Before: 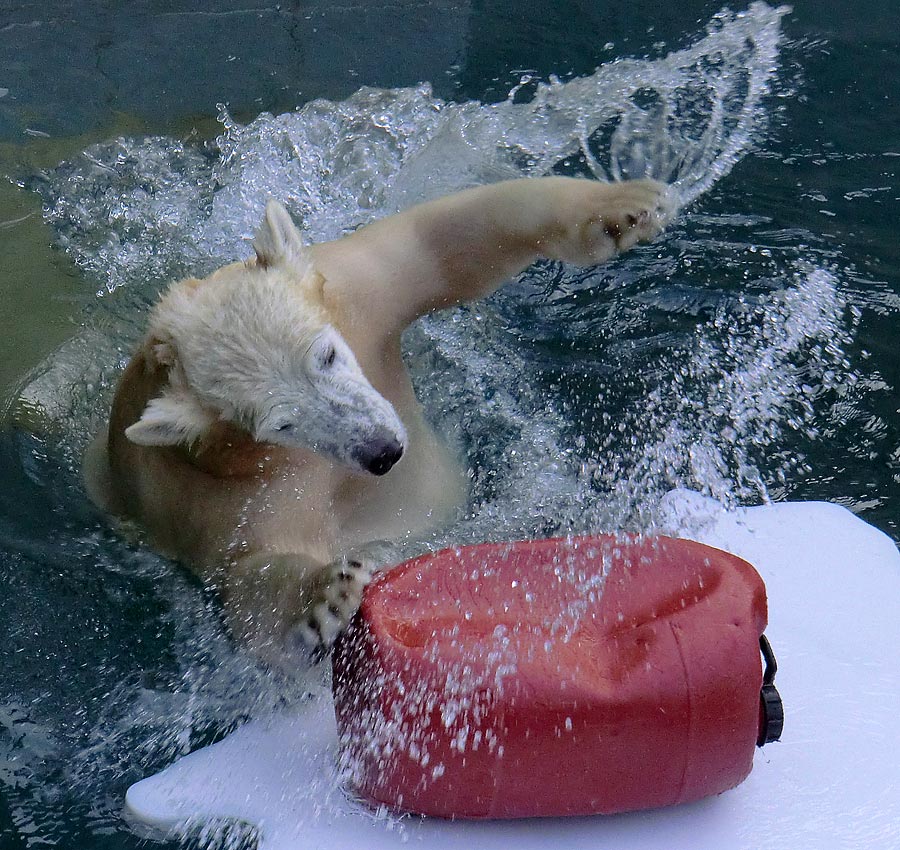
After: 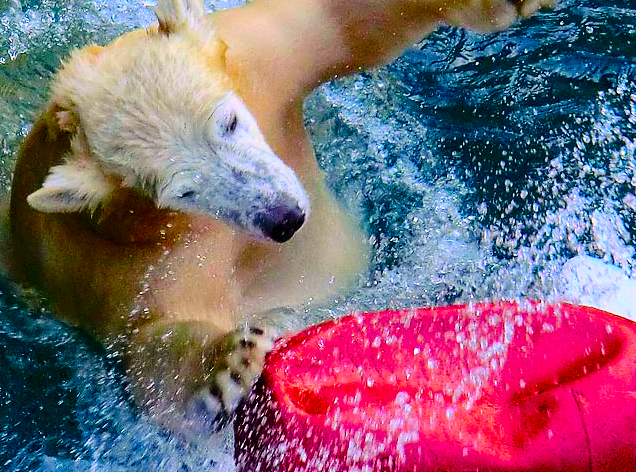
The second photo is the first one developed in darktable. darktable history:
base curve: curves: ch0 [(0, 0) (0.032, 0.025) (0.121, 0.166) (0.206, 0.329) (0.605, 0.79) (1, 1)]
color correction: highlights b* 0.028, saturation 1.34
color balance rgb: power › chroma 0.672%, power › hue 60°, highlights gain › chroma 2.045%, highlights gain › hue 72°, linear chroma grading › global chroma 15.266%, perceptual saturation grading › global saturation 20%, perceptual saturation grading › highlights -25.328%, perceptual saturation grading › shadows 49.417%, global vibrance 41.834%
crop: left 10.993%, top 27.428%, right 18.251%, bottom 16.993%
exposure: exposure 0.13 EV, compensate highlight preservation false
